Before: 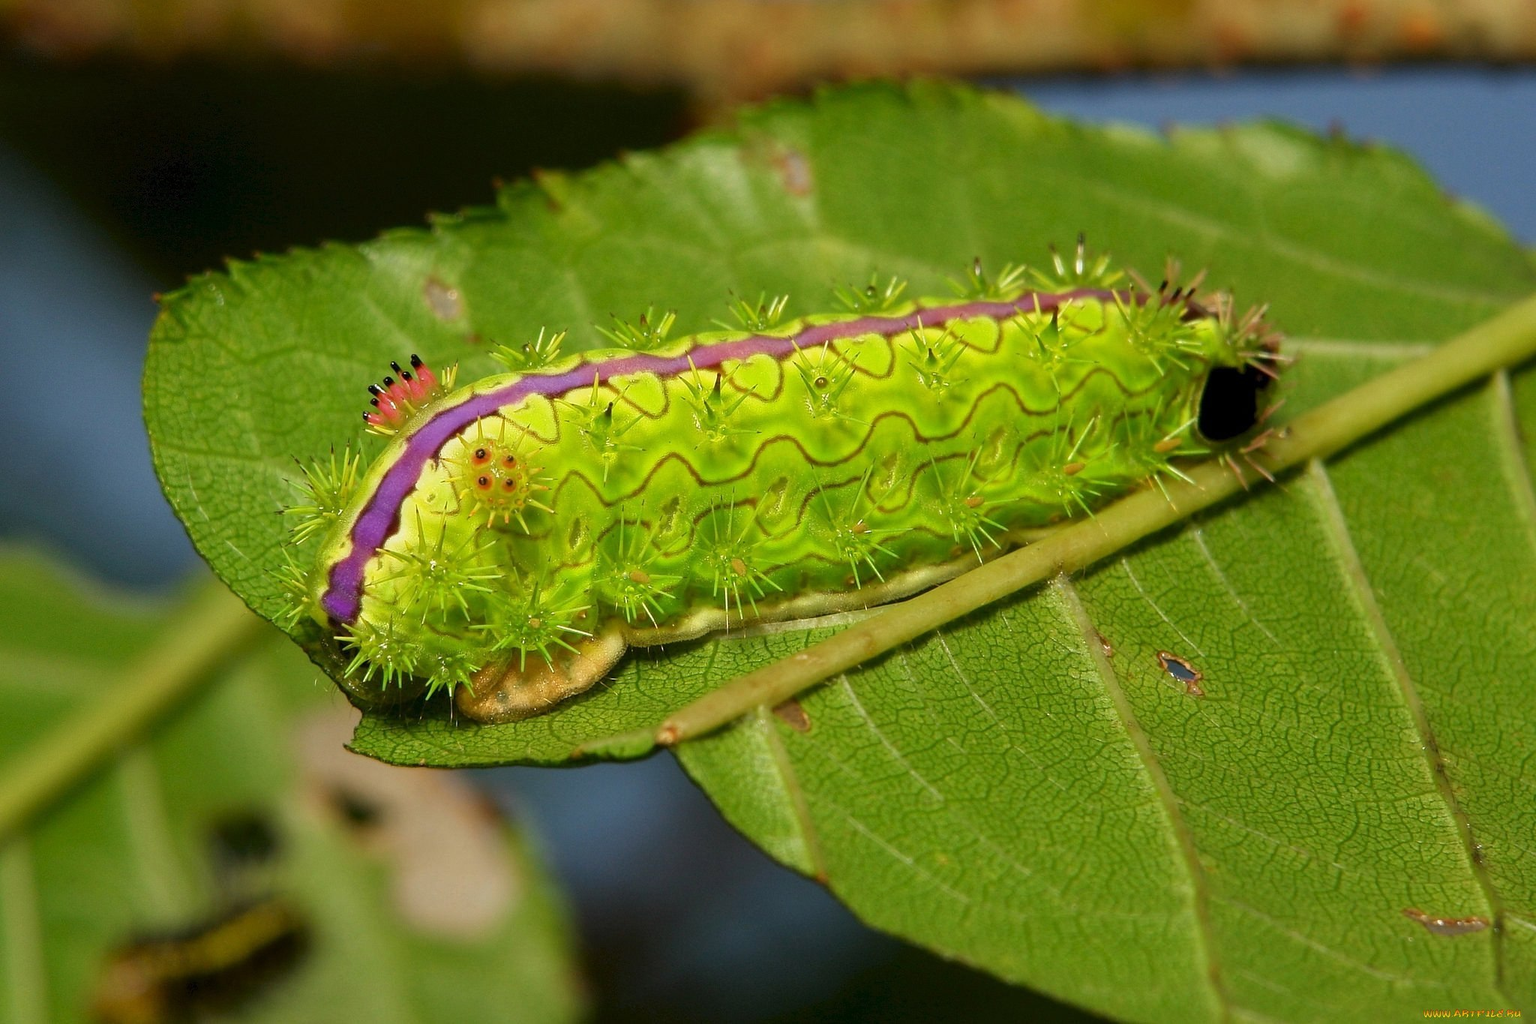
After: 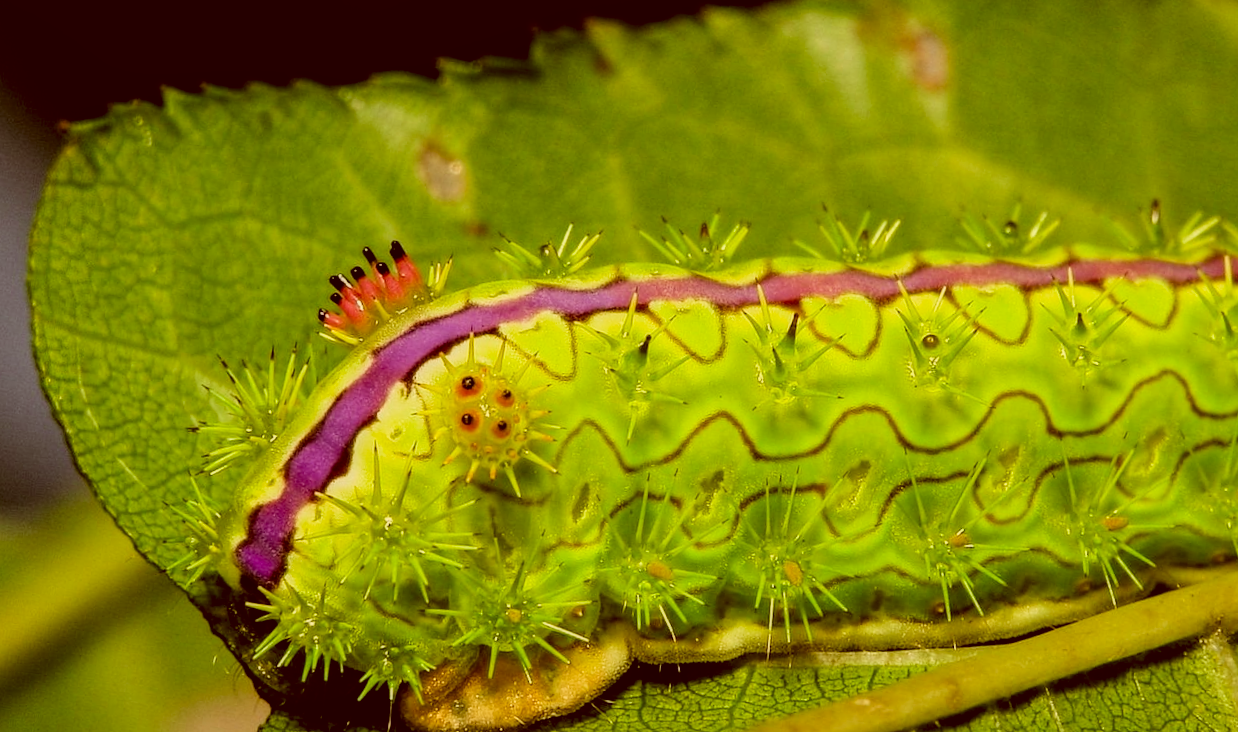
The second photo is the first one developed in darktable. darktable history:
local contrast: on, module defaults
crop and rotate: angle -6.67°, left 2.155%, top 6.899%, right 27.266%, bottom 30.443%
filmic rgb: black relative exposure -5.12 EV, white relative exposure 3.98 EV, hardness 2.91, contrast 1.299, highlights saturation mix -29.3%
color calibration: illuminant as shot in camera, x 0.358, y 0.373, temperature 4628.91 K
color correction: highlights a* 1.23, highlights b* 23.85, shadows a* 16.29, shadows b* 24.45
